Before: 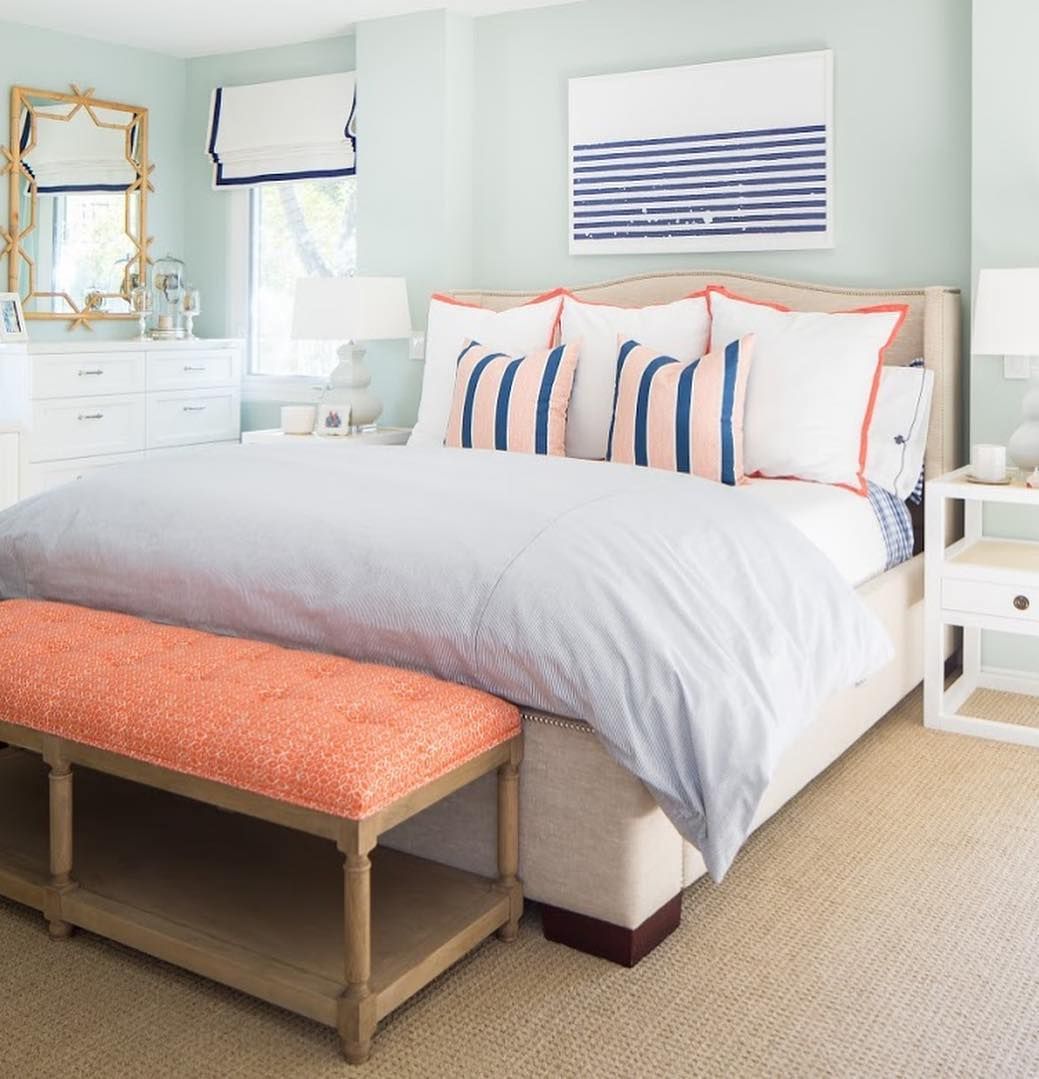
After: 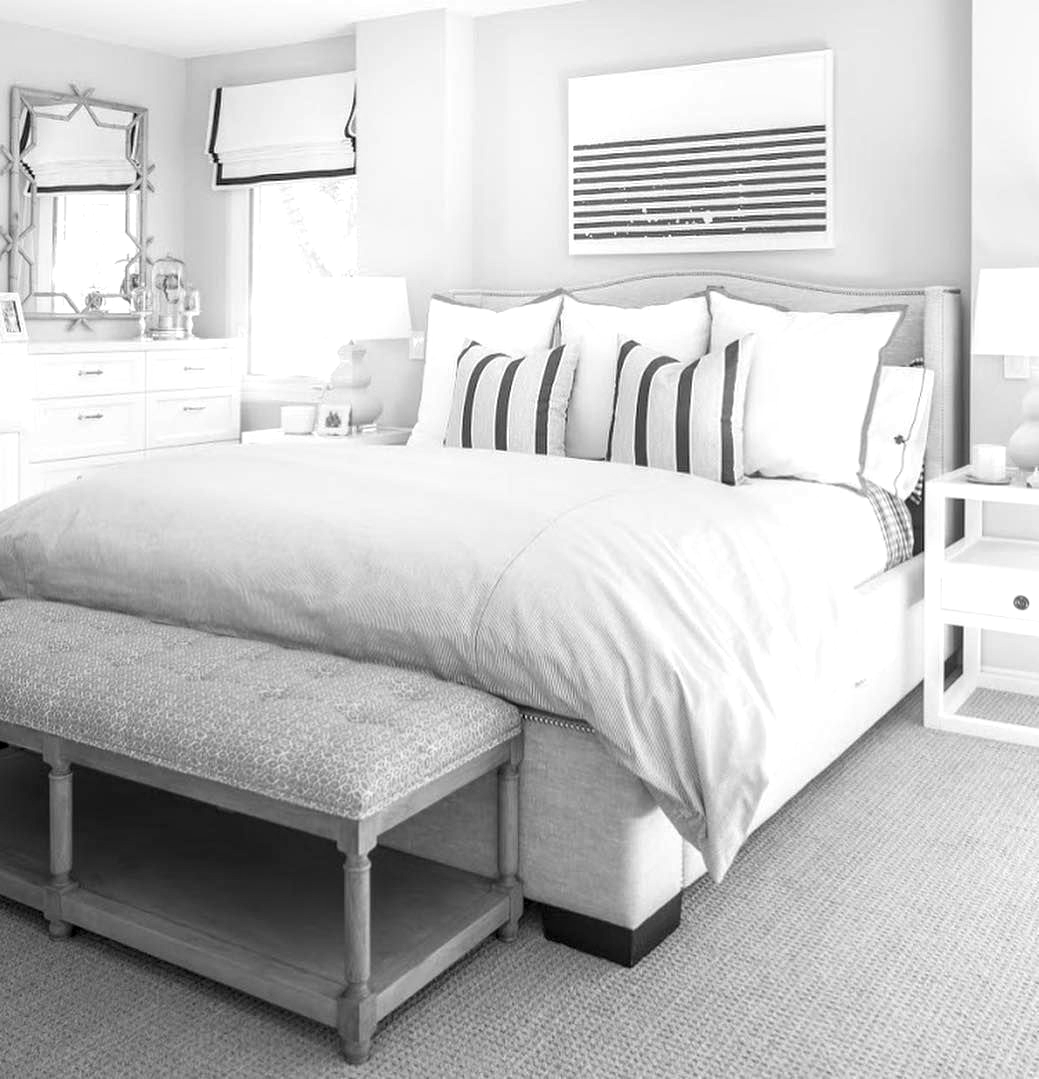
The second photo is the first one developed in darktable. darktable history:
monochrome: on, module defaults
local contrast: on, module defaults
exposure: exposure 0.258 EV, compensate highlight preservation false
